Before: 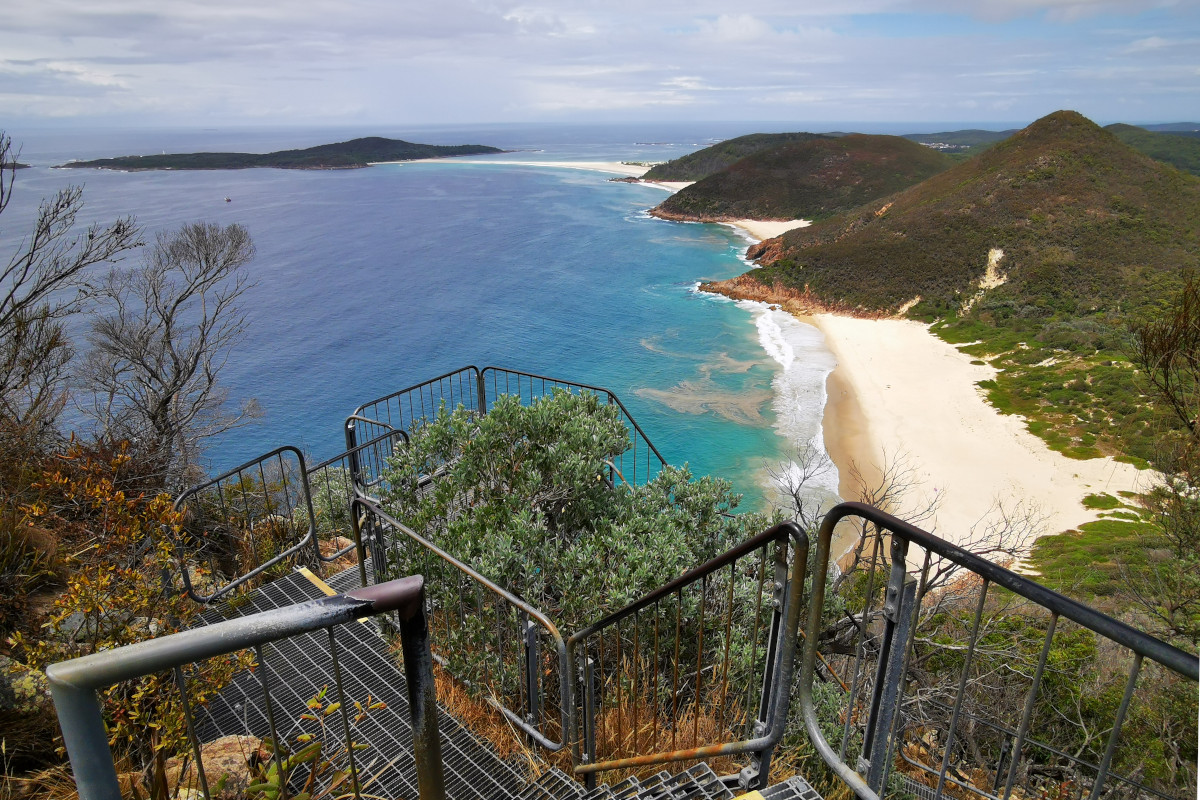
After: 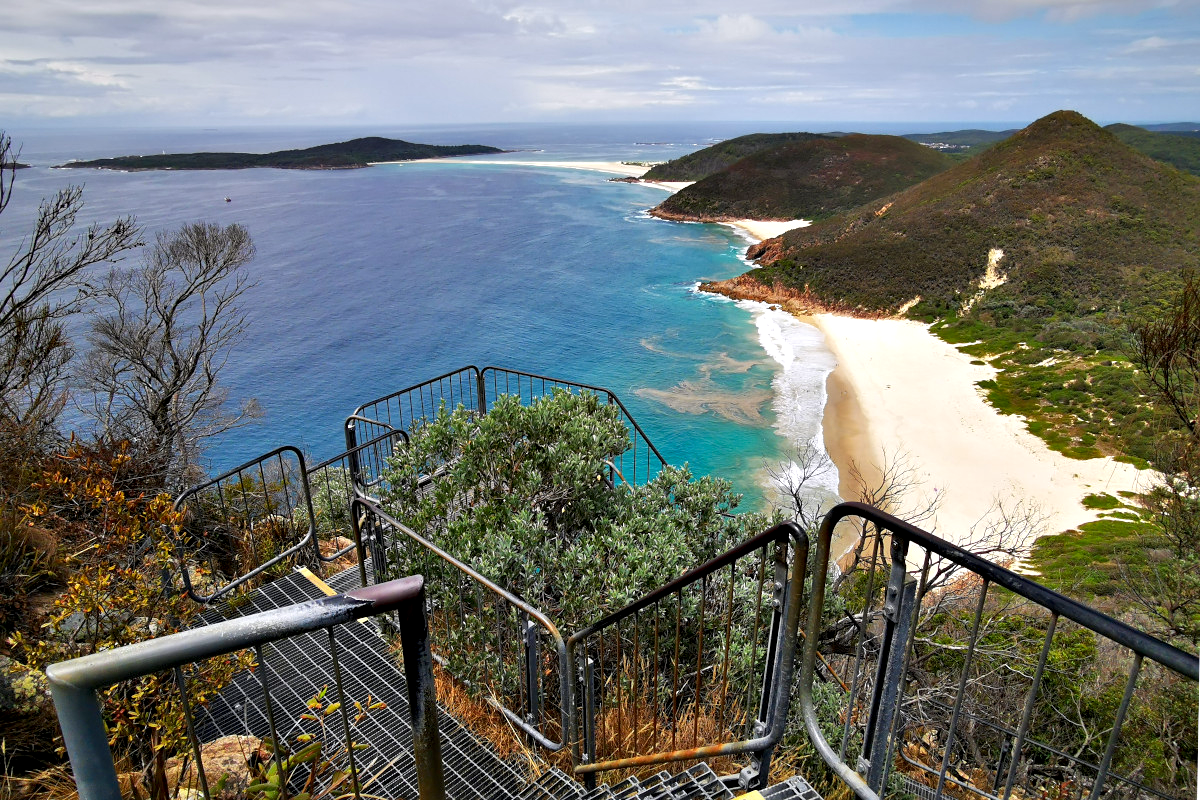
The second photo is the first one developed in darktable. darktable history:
contrast equalizer: octaves 7, y [[0.528, 0.548, 0.563, 0.562, 0.546, 0.526], [0.55 ×6], [0 ×6], [0 ×6], [0 ×6]]
sharpen: amount 0.2
